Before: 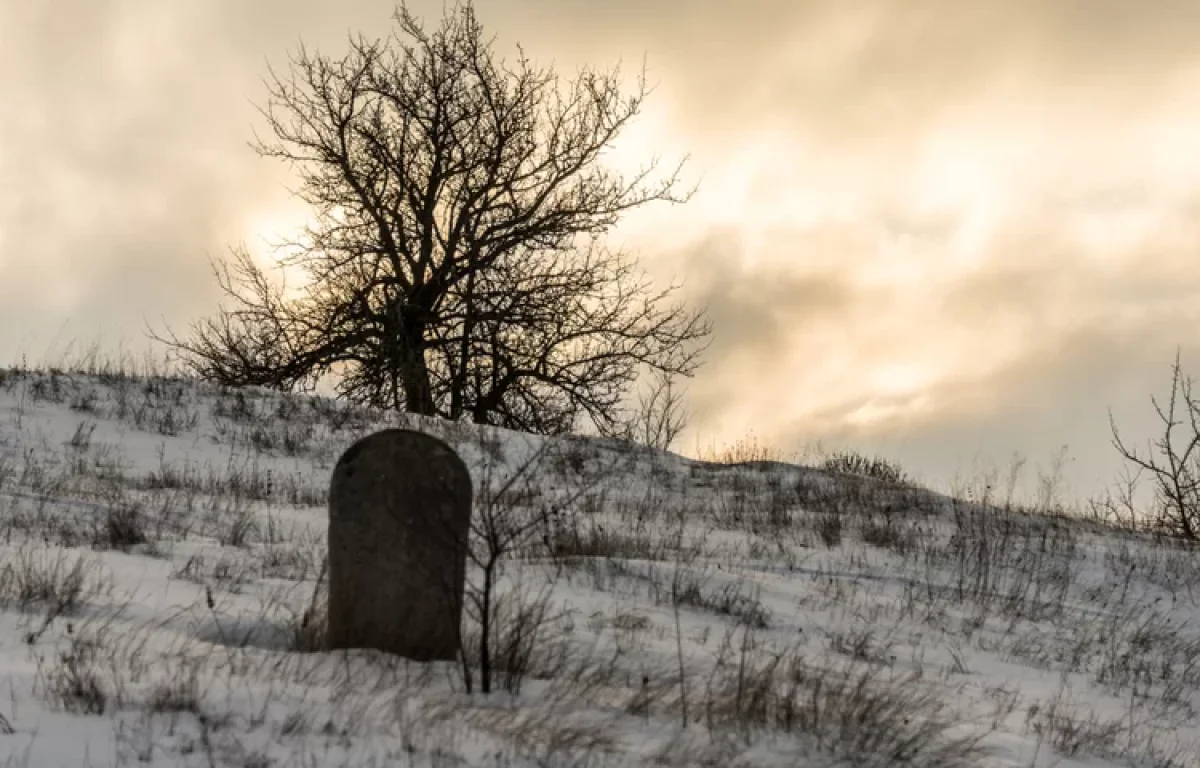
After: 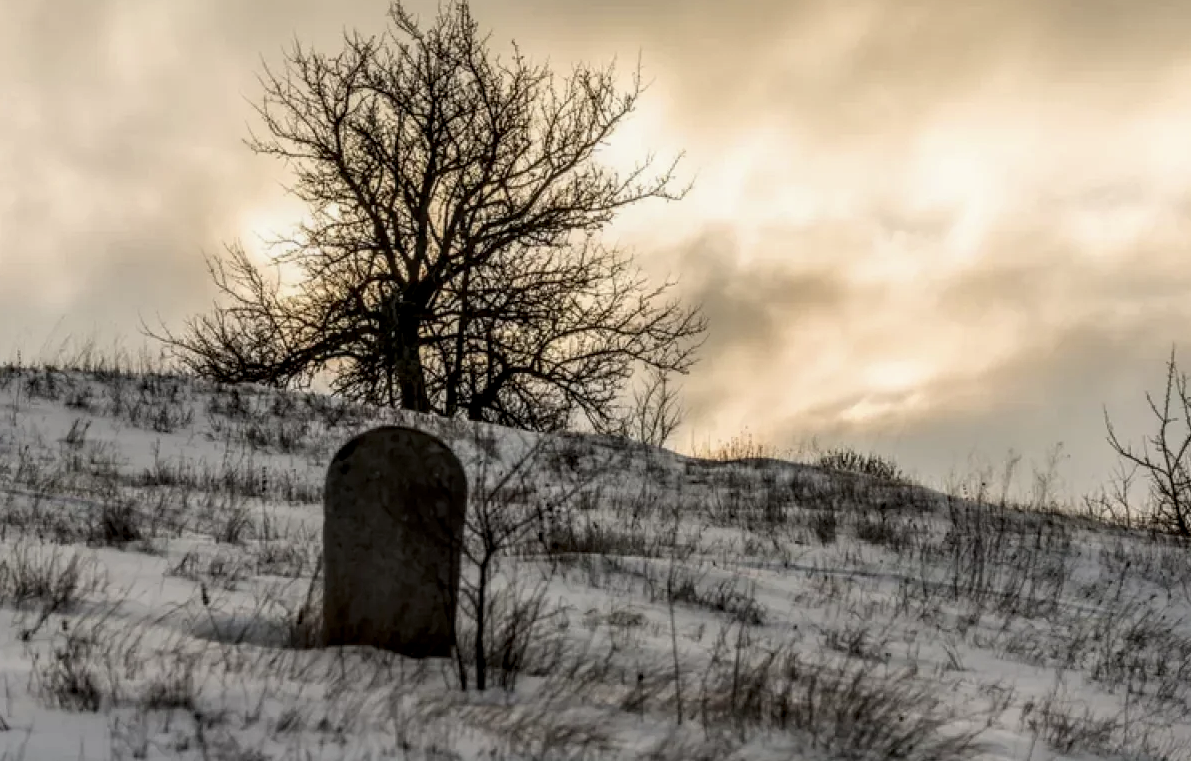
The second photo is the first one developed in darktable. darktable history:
local contrast: highlights 35%, detail 135%
crop: left 0.434%, top 0.485%, right 0.244%, bottom 0.386%
exposure: exposure -0.177 EV, compensate highlight preservation false
